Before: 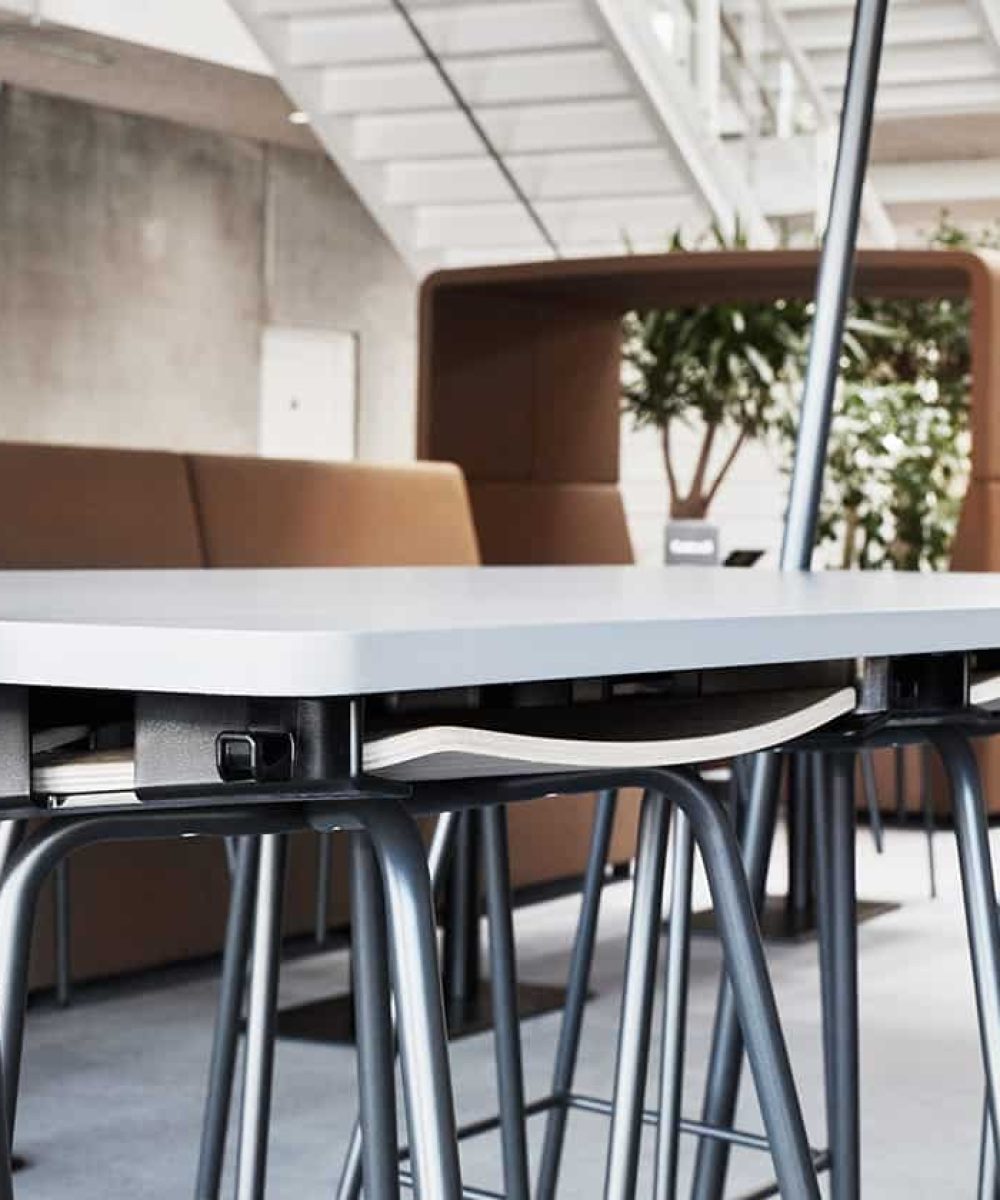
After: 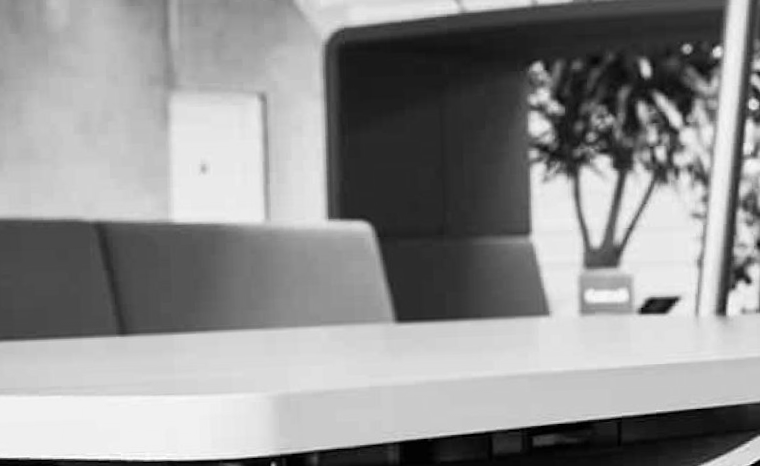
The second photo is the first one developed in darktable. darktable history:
color balance rgb: perceptual saturation grading › global saturation 20%, perceptual saturation grading › highlights -25%, perceptual saturation grading › shadows 25%
crop: left 7.036%, top 18.398%, right 14.379%, bottom 40.043%
rotate and perspective: rotation -2.12°, lens shift (vertical) 0.009, lens shift (horizontal) -0.008, automatic cropping original format, crop left 0.036, crop right 0.964, crop top 0.05, crop bottom 0.959
monochrome: on, module defaults
